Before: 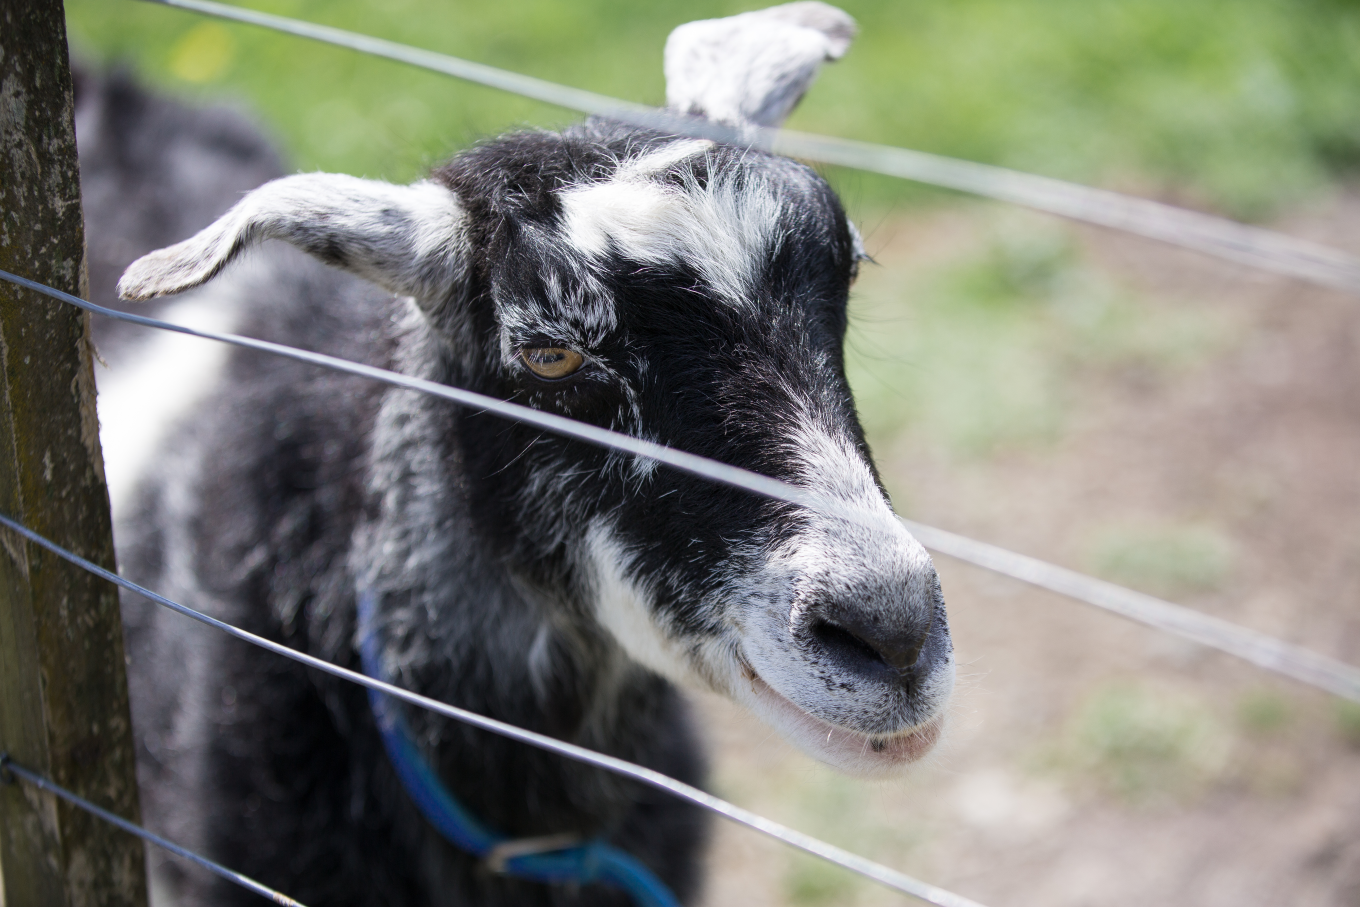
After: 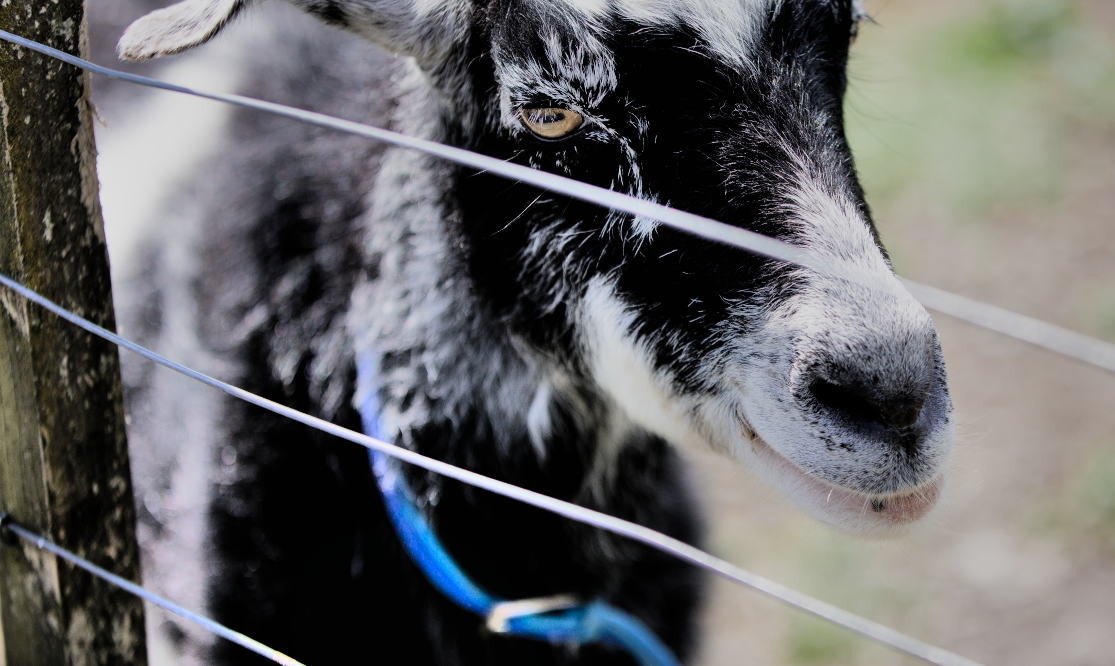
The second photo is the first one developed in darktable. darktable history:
crop: top 26.531%, right 17.959%
shadows and highlights: shadows 75, highlights -60.85, soften with gaussian
filmic rgb: black relative exposure -4.88 EV, hardness 2.82
